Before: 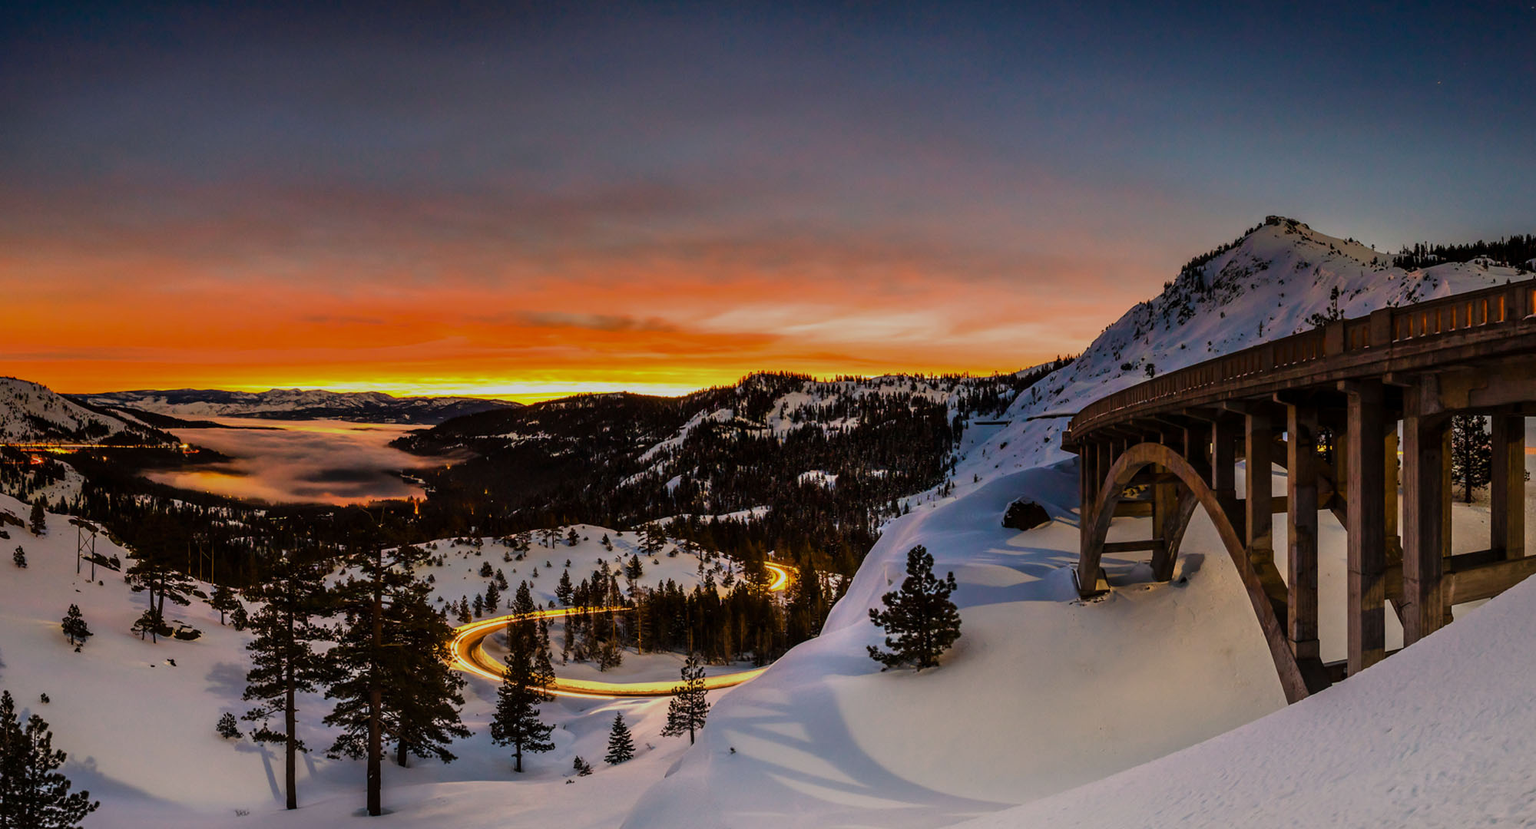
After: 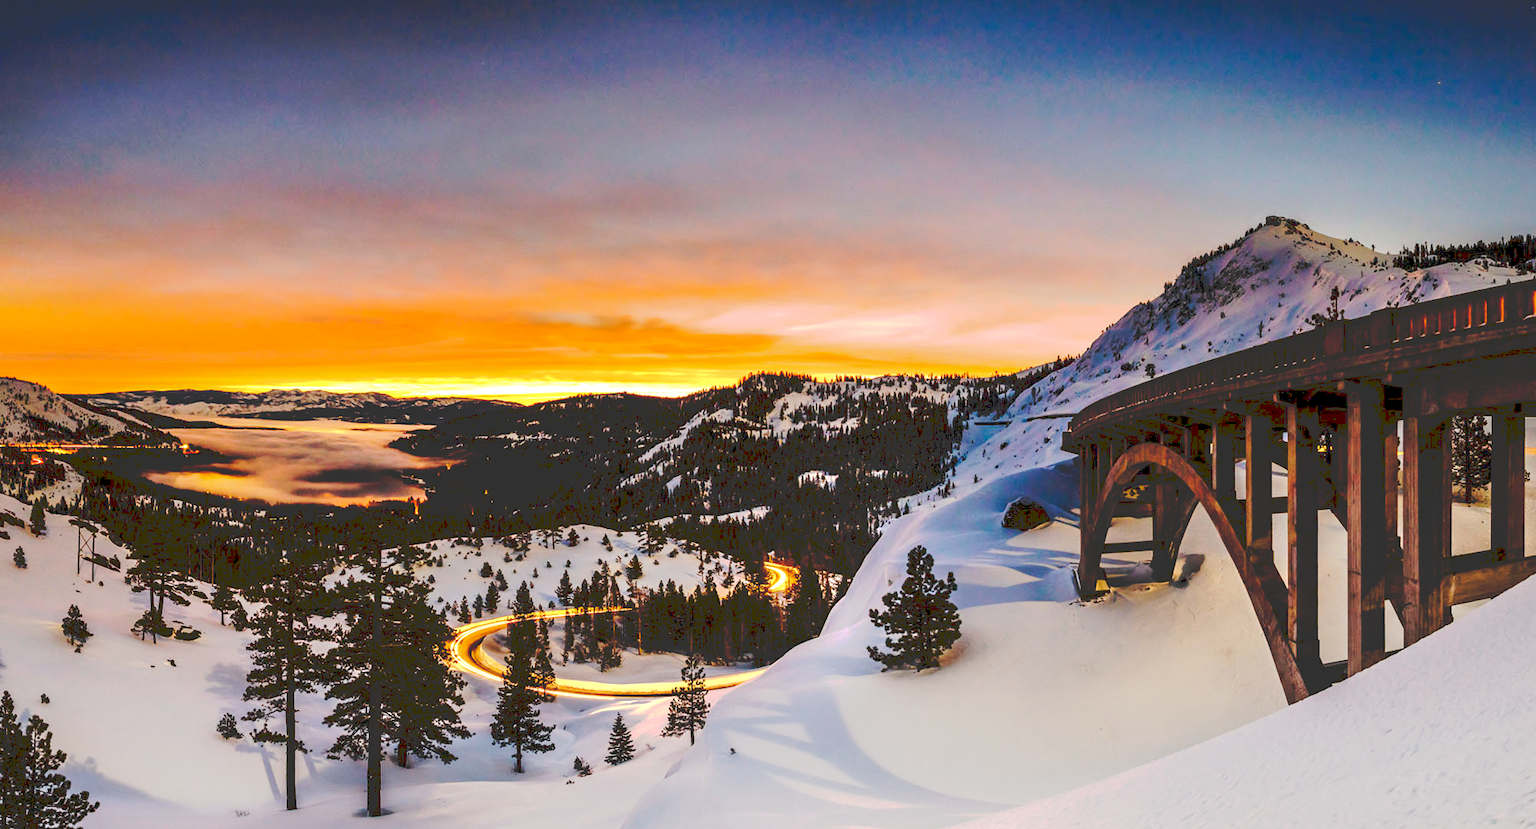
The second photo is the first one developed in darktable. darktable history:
tone curve: curves: ch0 [(0, 0) (0.003, 0.198) (0.011, 0.198) (0.025, 0.198) (0.044, 0.198) (0.069, 0.201) (0.1, 0.202) (0.136, 0.207) (0.177, 0.212) (0.224, 0.222) (0.277, 0.27) (0.335, 0.332) (0.399, 0.422) (0.468, 0.542) (0.543, 0.626) (0.623, 0.698) (0.709, 0.764) (0.801, 0.82) (0.898, 0.863) (1, 1)], preserve colors none
exposure: black level correction 0.001, exposure 0.966 EV, compensate highlight preservation false
